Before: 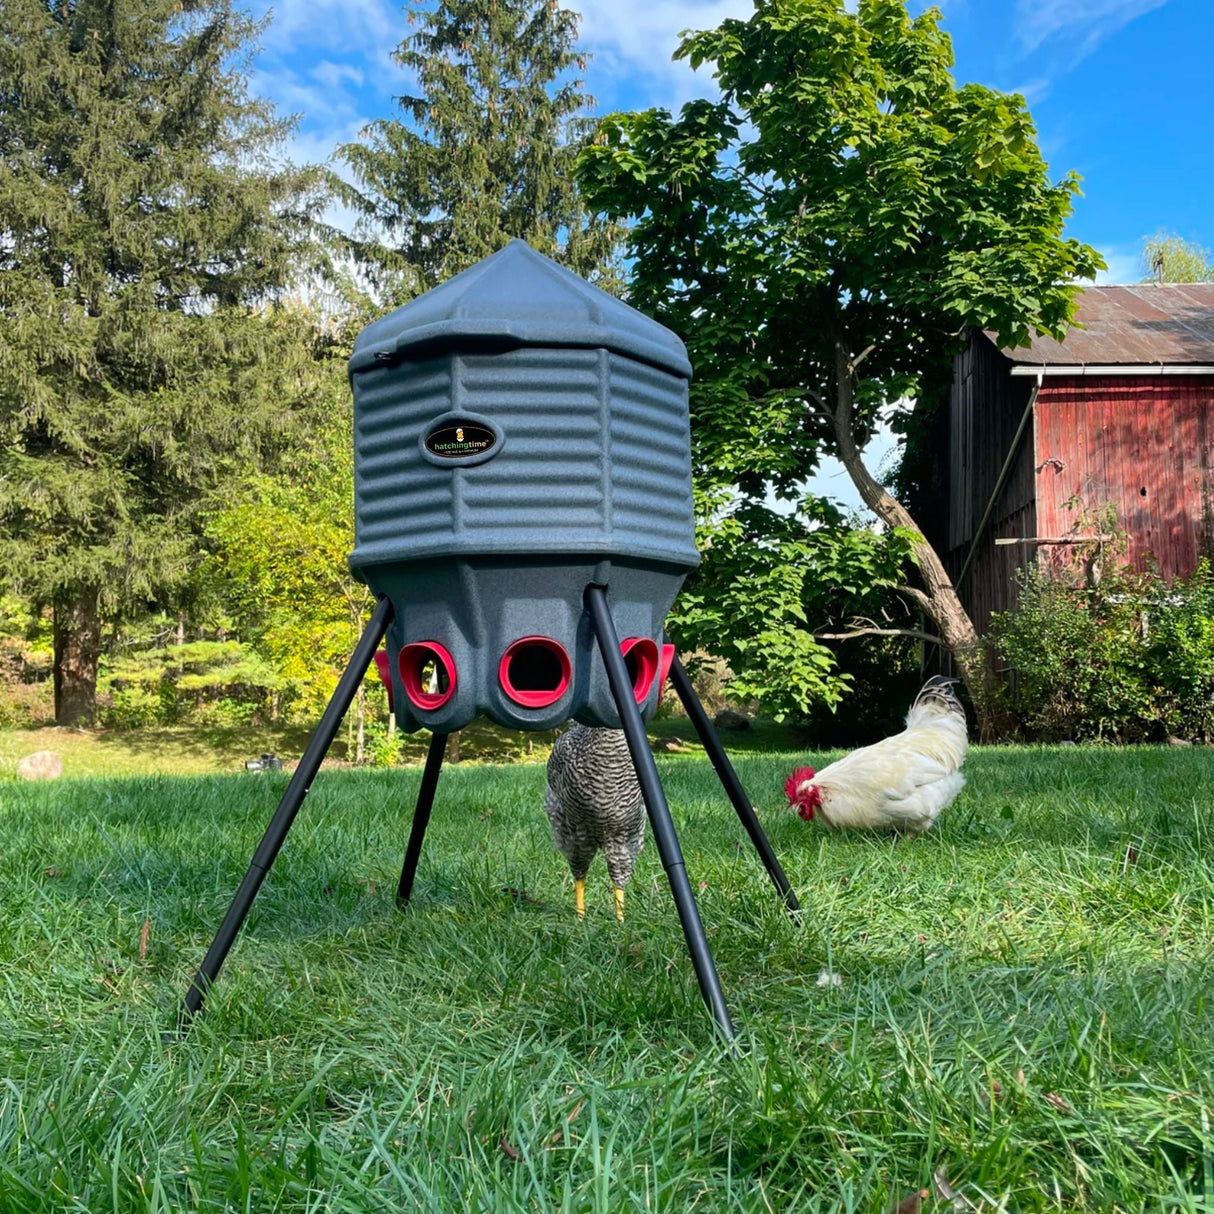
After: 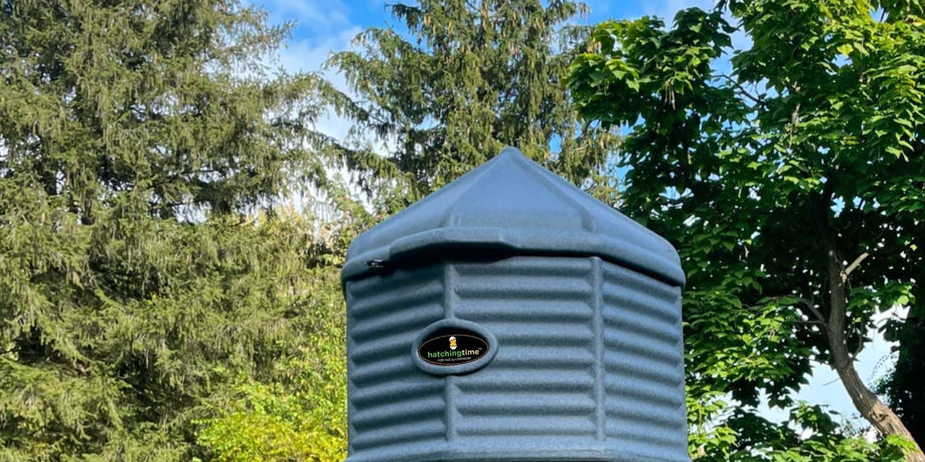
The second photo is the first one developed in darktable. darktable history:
crop: left 0.579%, top 7.627%, right 23.167%, bottom 54.275%
shadows and highlights: white point adjustment 0.05, highlights color adjustment 55.9%, soften with gaussian
